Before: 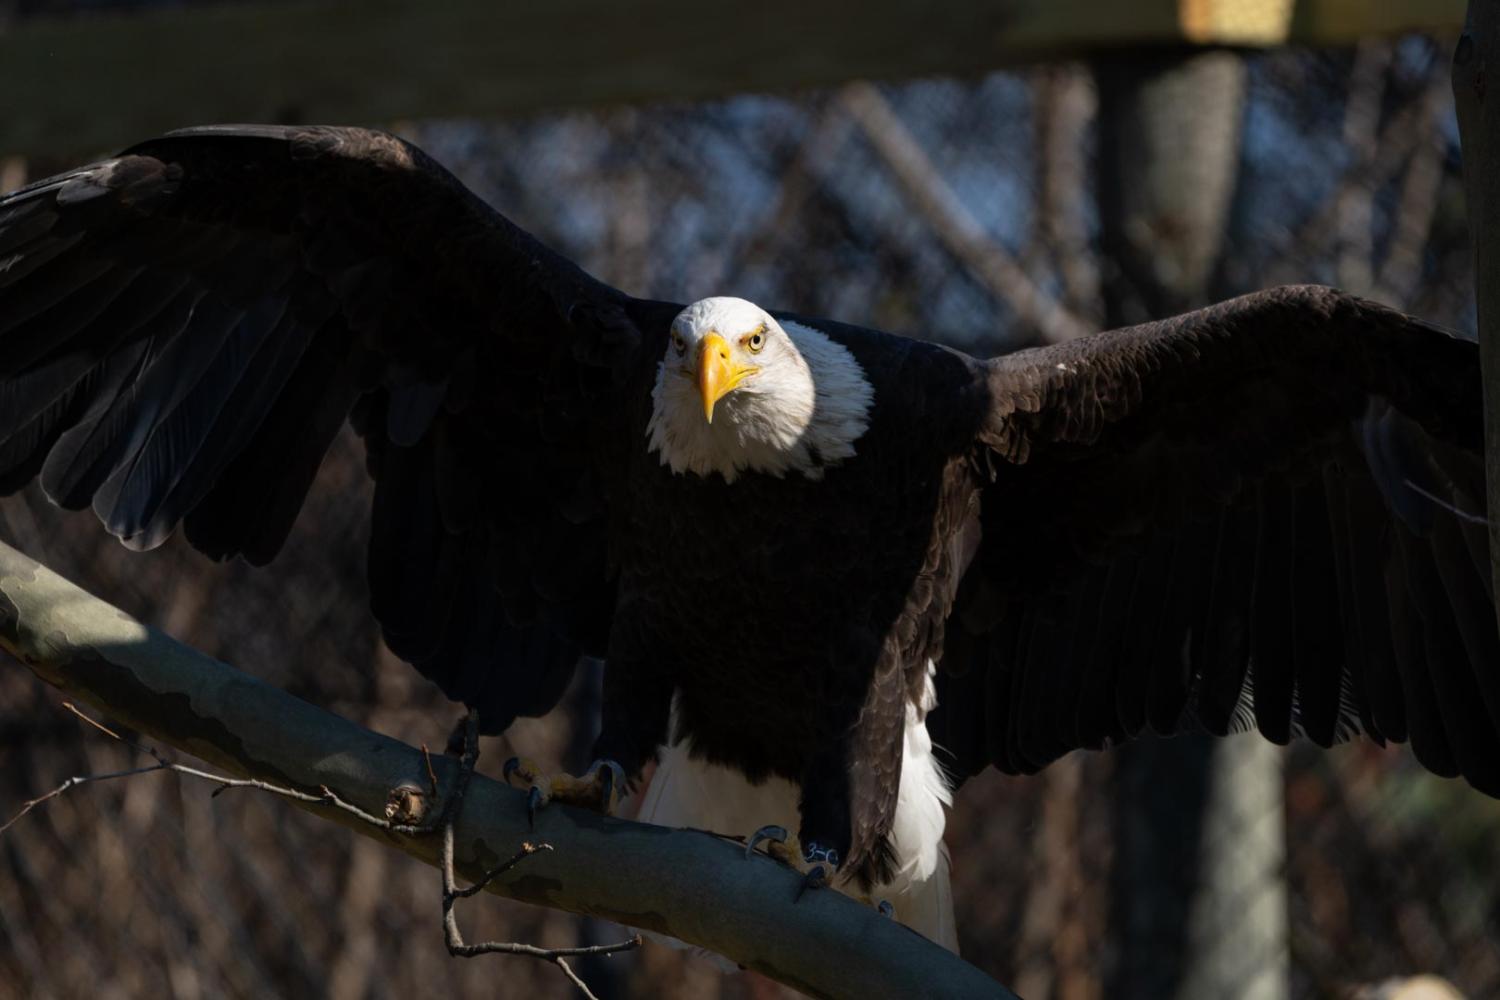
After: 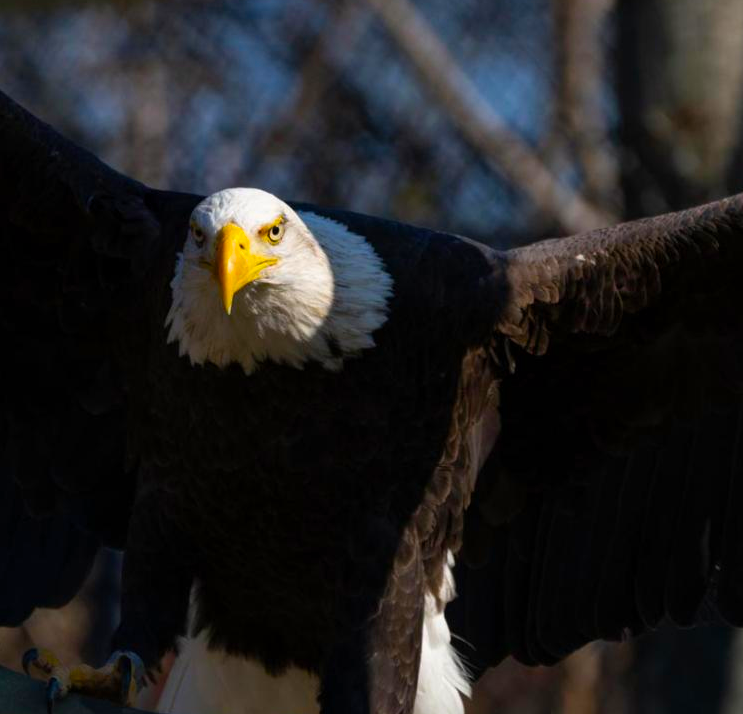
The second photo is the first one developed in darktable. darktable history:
crop: left 32.075%, top 10.976%, right 18.355%, bottom 17.596%
color balance rgb: linear chroma grading › global chroma 15%, perceptual saturation grading › global saturation 30%
